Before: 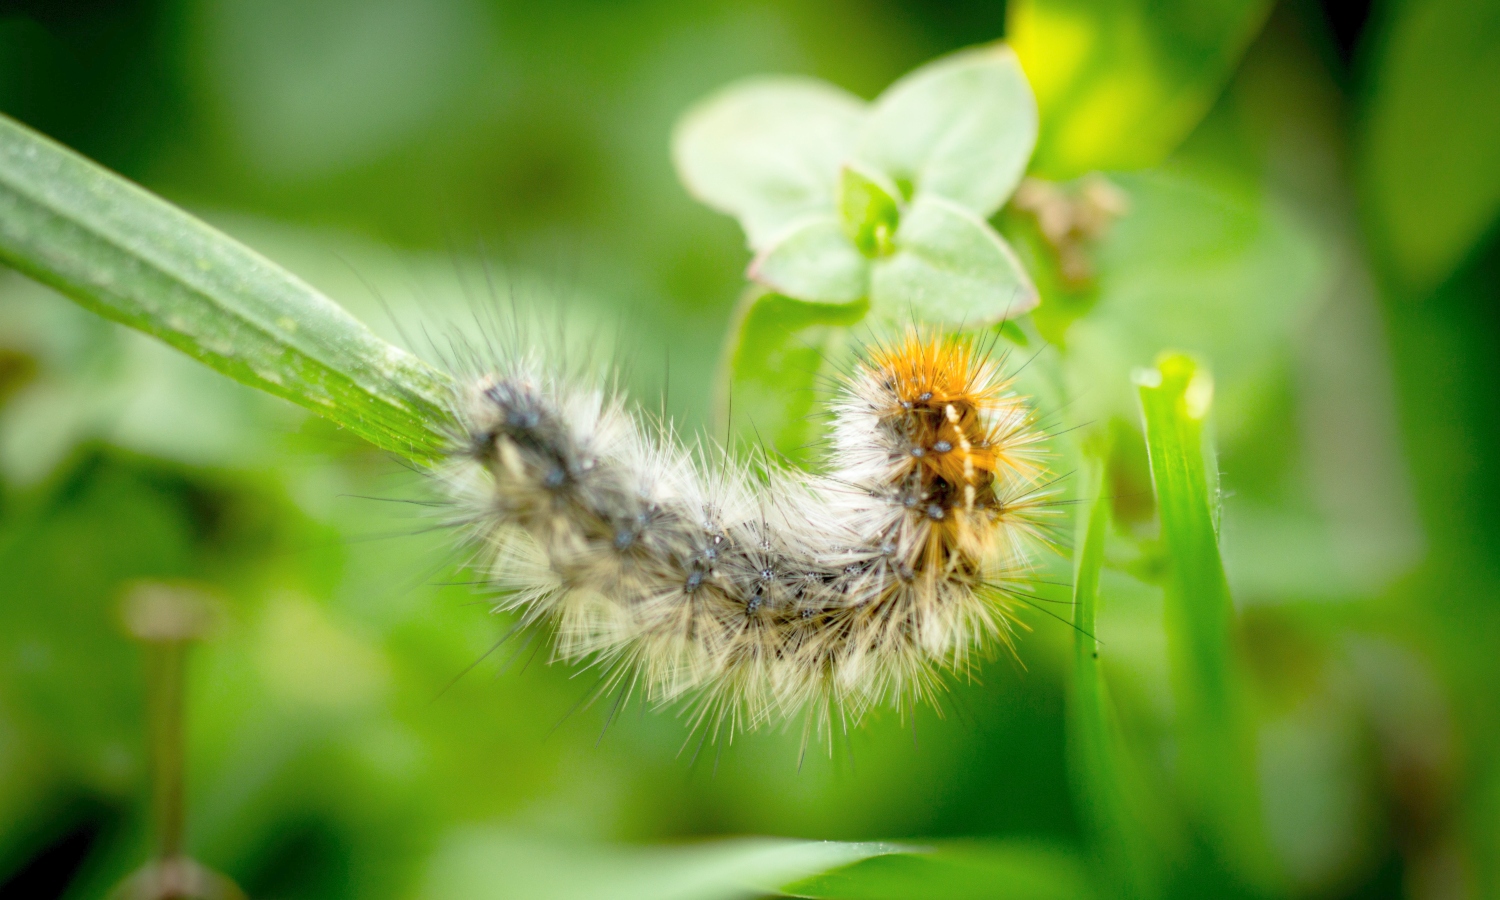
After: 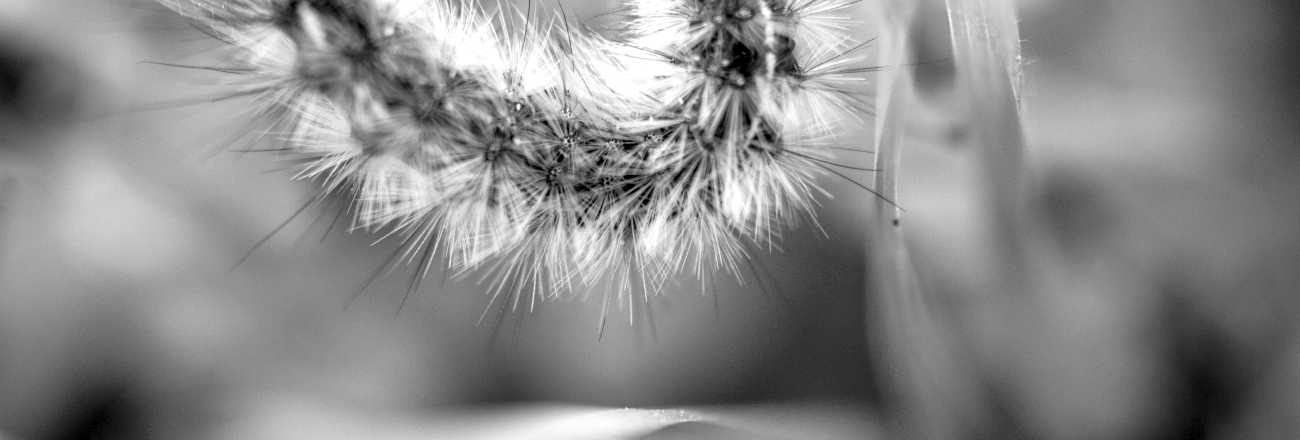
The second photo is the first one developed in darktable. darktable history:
local contrast: highlights 60%, shadows 60%, detail 160%
color correction: highlights a* 2.72, highlights b* 22.8
crop and rotate: left 13.306%, top 48.129%, bottom 2.928%
monochrome: on, module defaults
white balance: emerald 1
